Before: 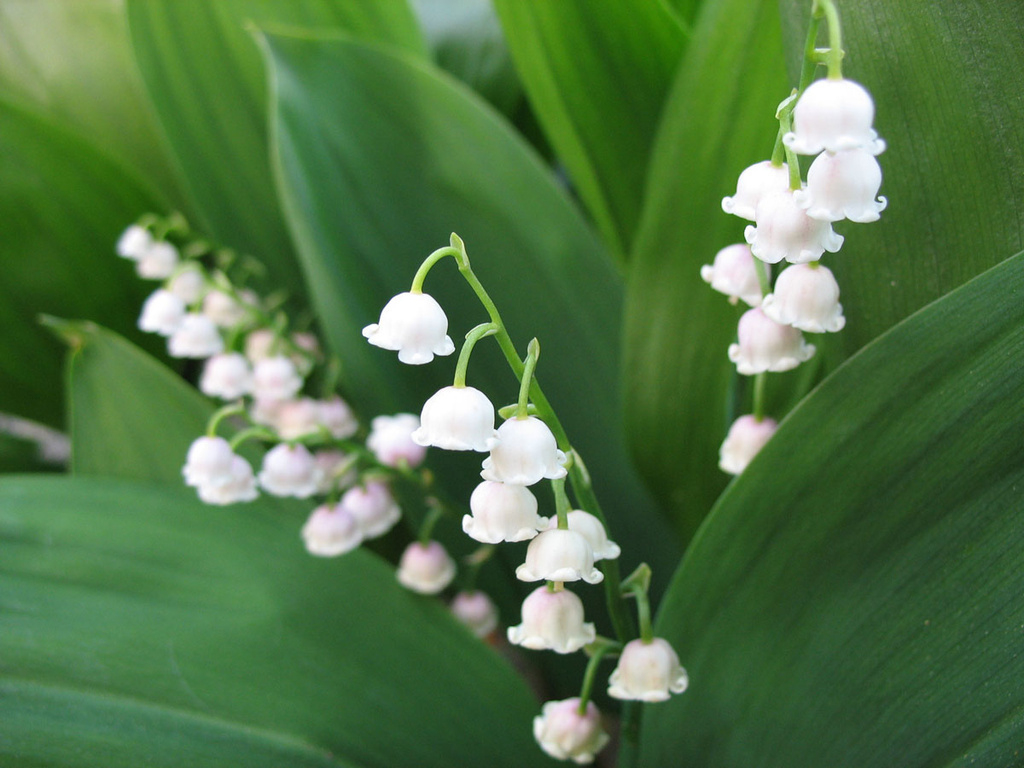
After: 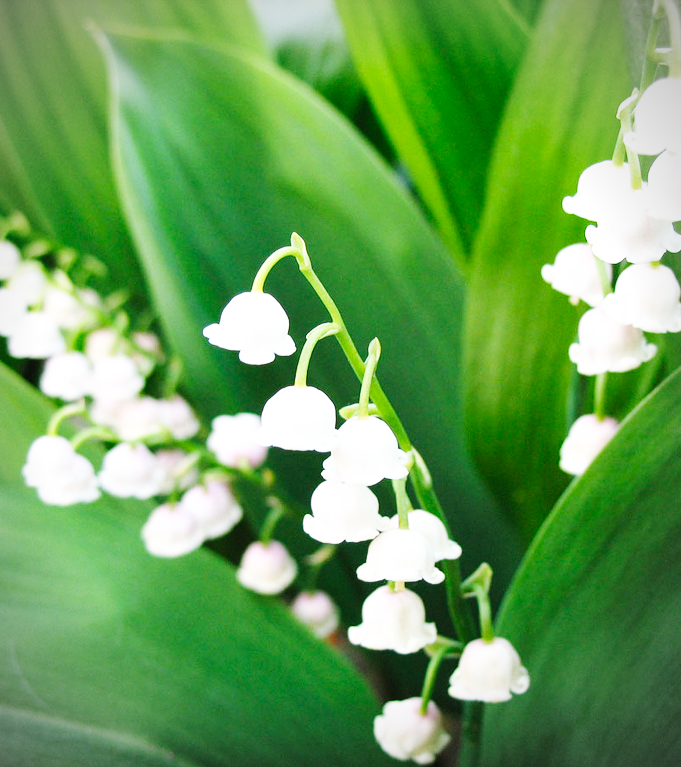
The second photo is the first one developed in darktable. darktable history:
crop and rotate: left 15.598%, right 17.809%
base curve: curves: ch0 [(0, 0.003) (0.001, 0.002) (0.006, 0.004) (0.02, 0.022) (0.048, 0.086) (0.094, 0.234) (0.162, 0.431) (0.258, 0.629) (0.385, 0.8) (0.548, 0.918) (0.751, 0.988) (1, 1)], preserve colors none
vignetting: fall-off radius 61.2%, brightness -0.623, saturation -0.673
